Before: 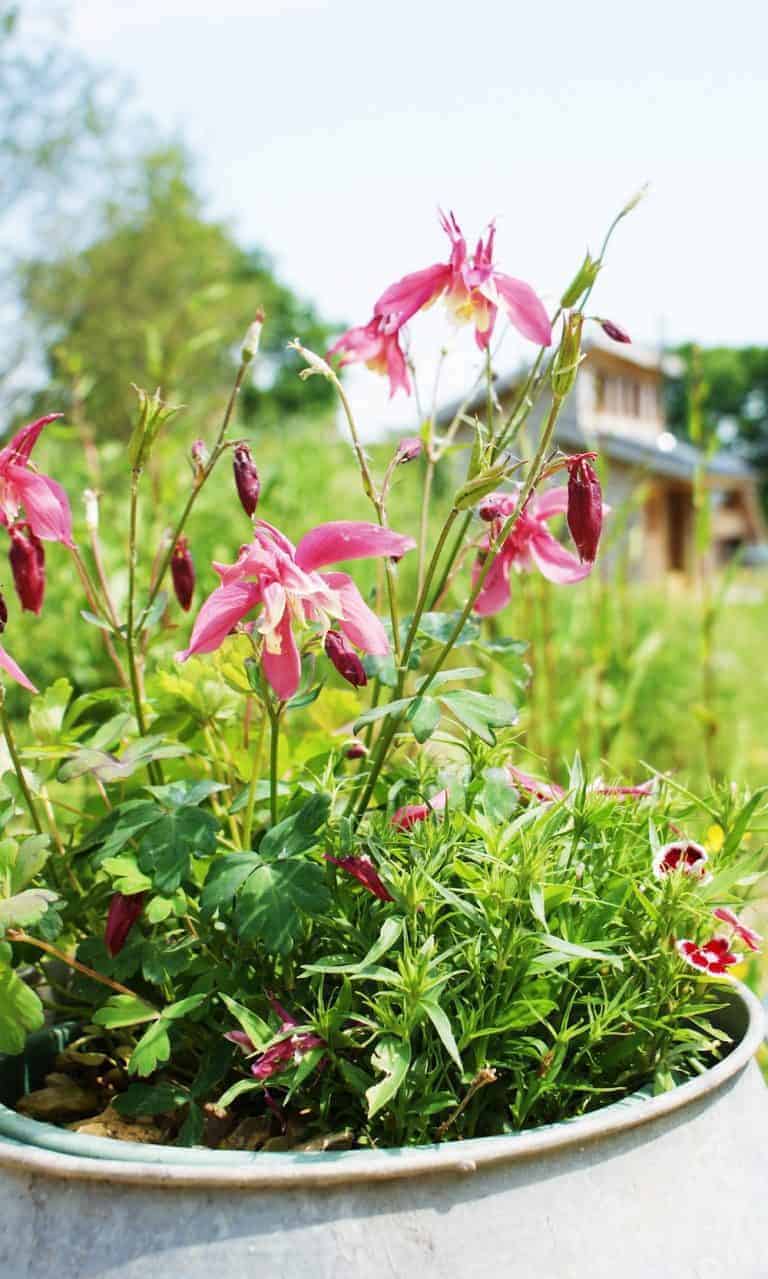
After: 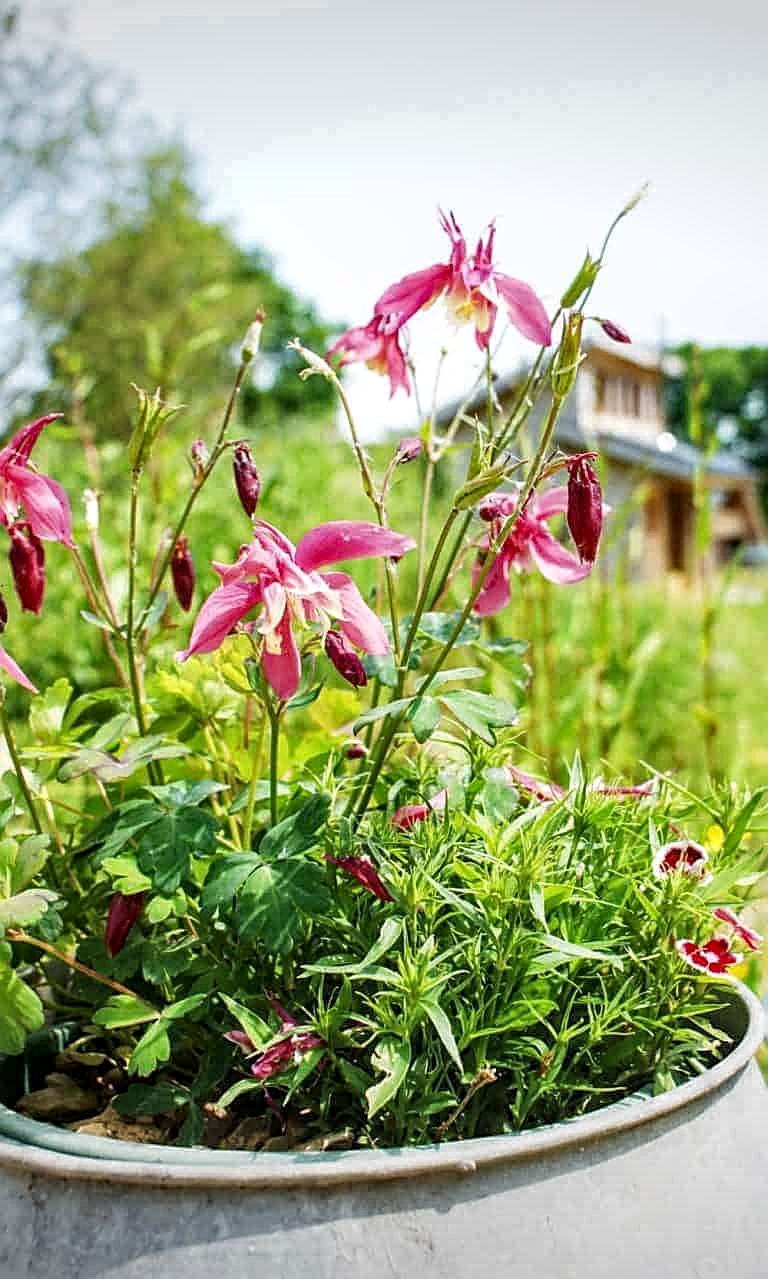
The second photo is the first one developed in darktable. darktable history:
sharpen: on, module defaults
local contrast: detail 130%
vignetting: fall-off start 100%, brightness -0.282, width/height ratio 1.31
haze removal: compatibility mode true, adaptive false
